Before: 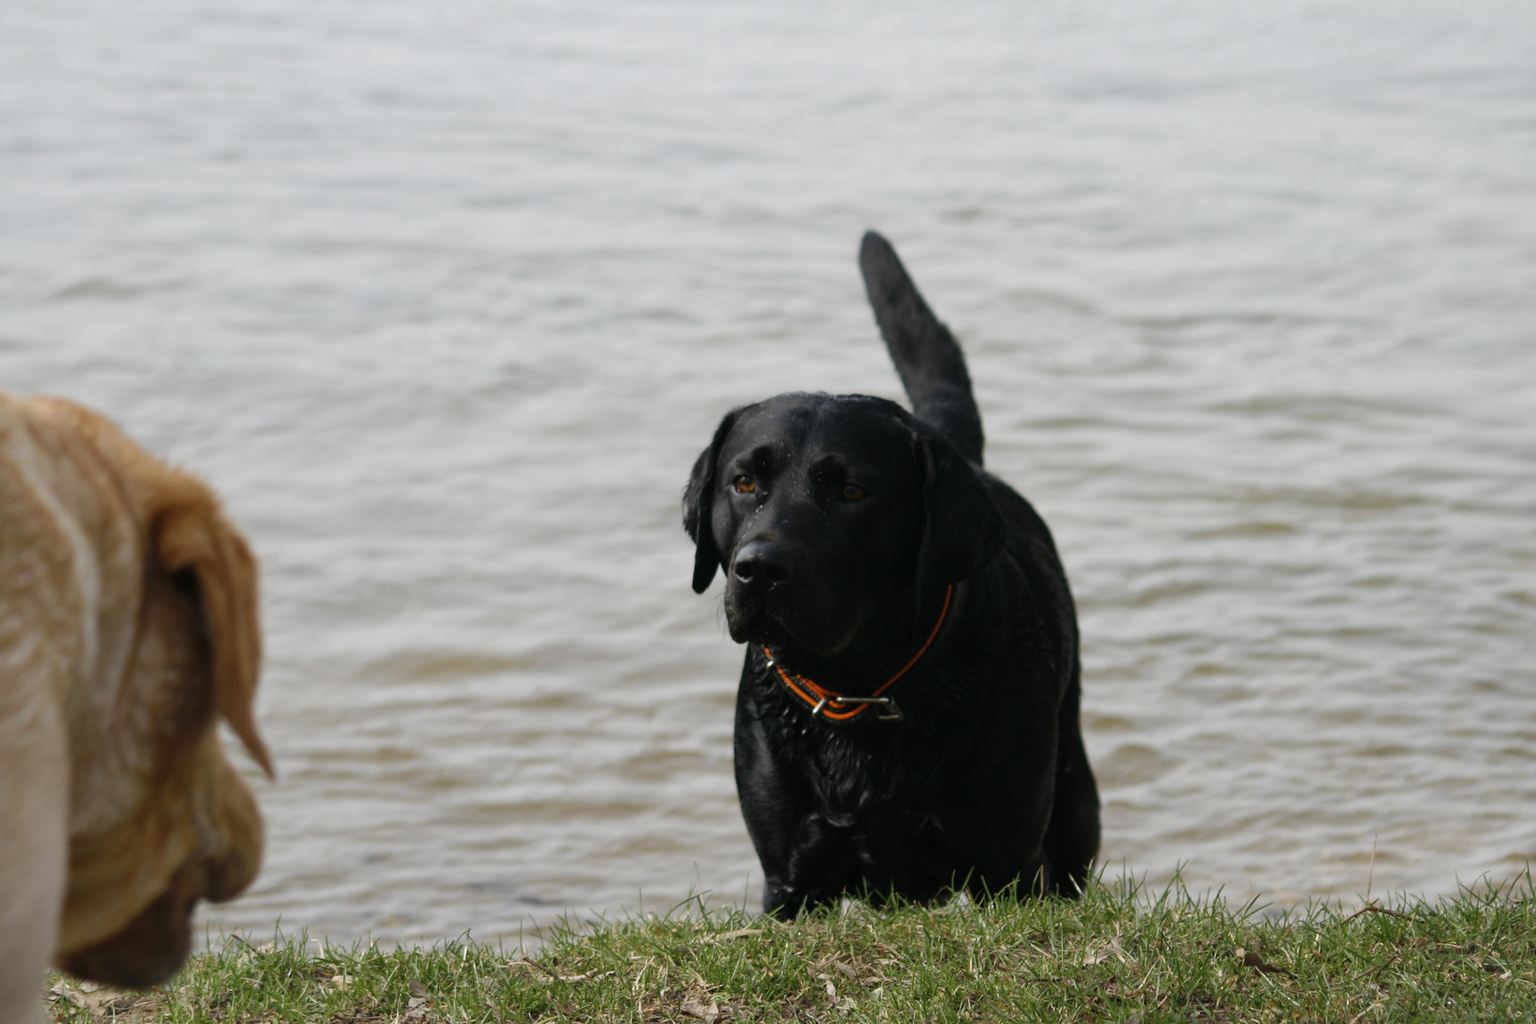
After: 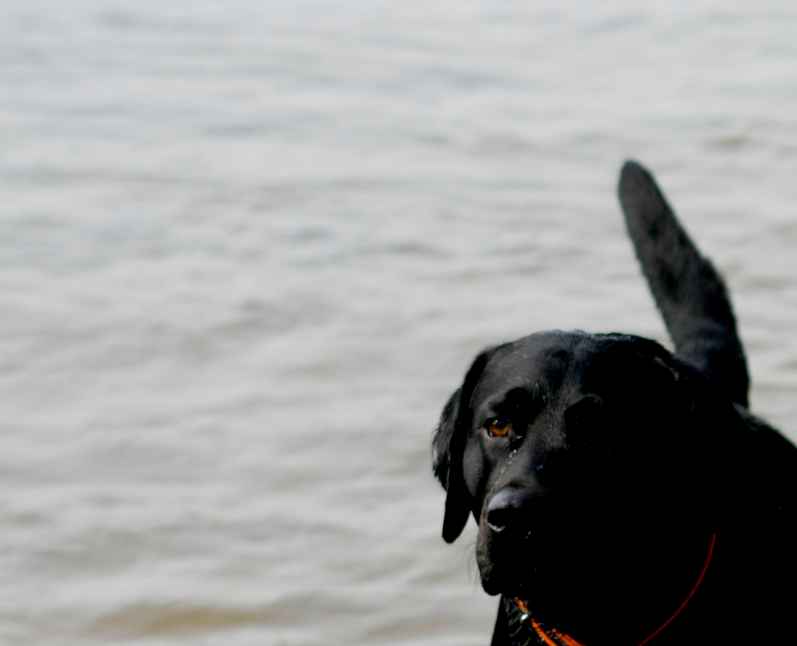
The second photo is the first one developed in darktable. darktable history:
crop: left 17.794%, top 7.761%, right 32.987%, bottom 32.399%
exposure: black level correction 0.009, compensate highlight preservation false
